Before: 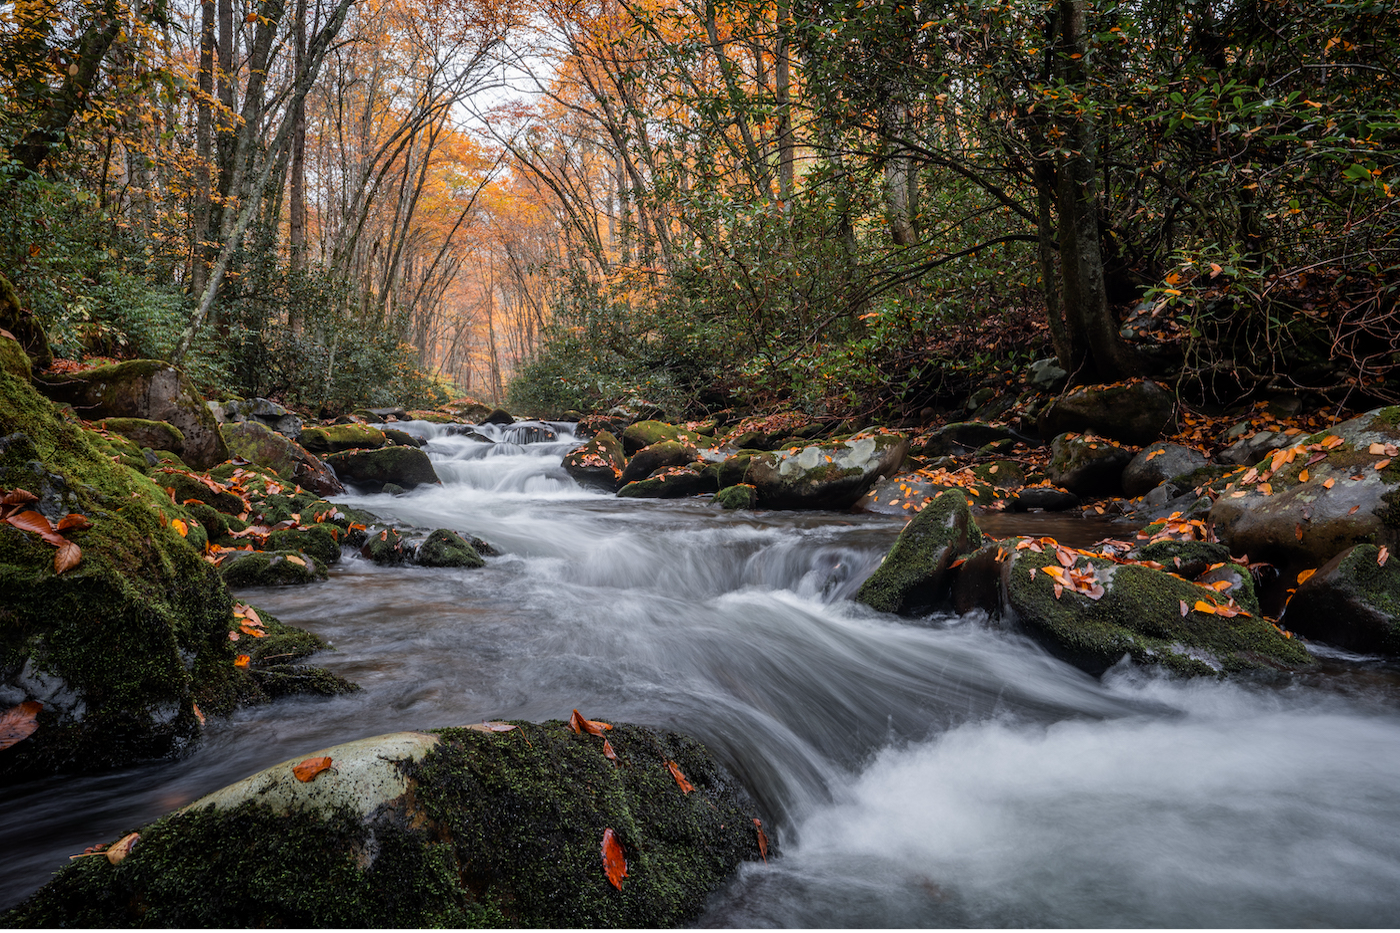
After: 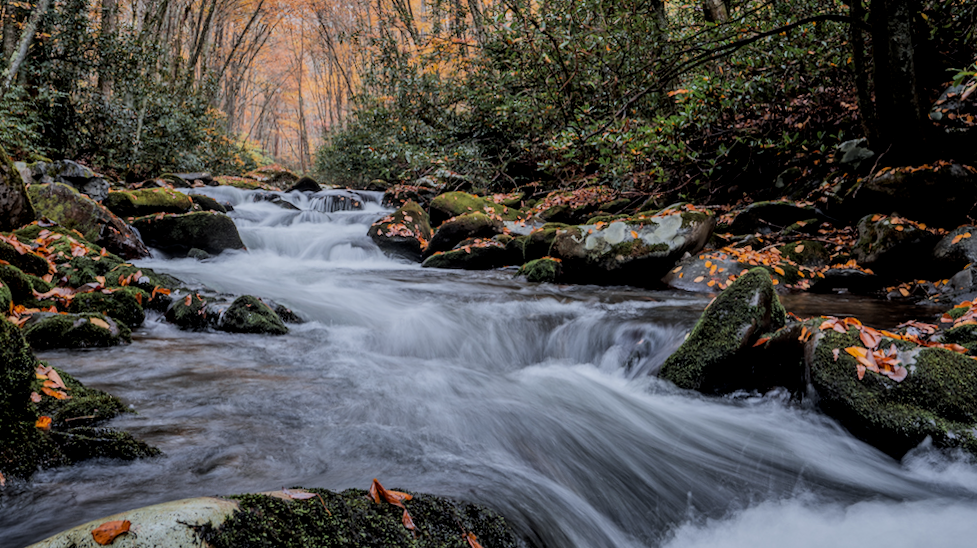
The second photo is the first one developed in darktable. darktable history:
rotate and perspective: rotation -2°, crop left 0.022, crop right 0.978, crop top 0.049, crop bottom 0.951
crop and rotate: angle -3.37°, left 9.79%, top 20.73%, right 12.42%, bottom 11.82%
filmic rgb: black relative exposure -7.15 EV, white relative exposure 5.36 EV, hardness 3.02, color science v6 (2022)
white balance: red 0.967, blue 1.049
local contrast: on, module defaults
